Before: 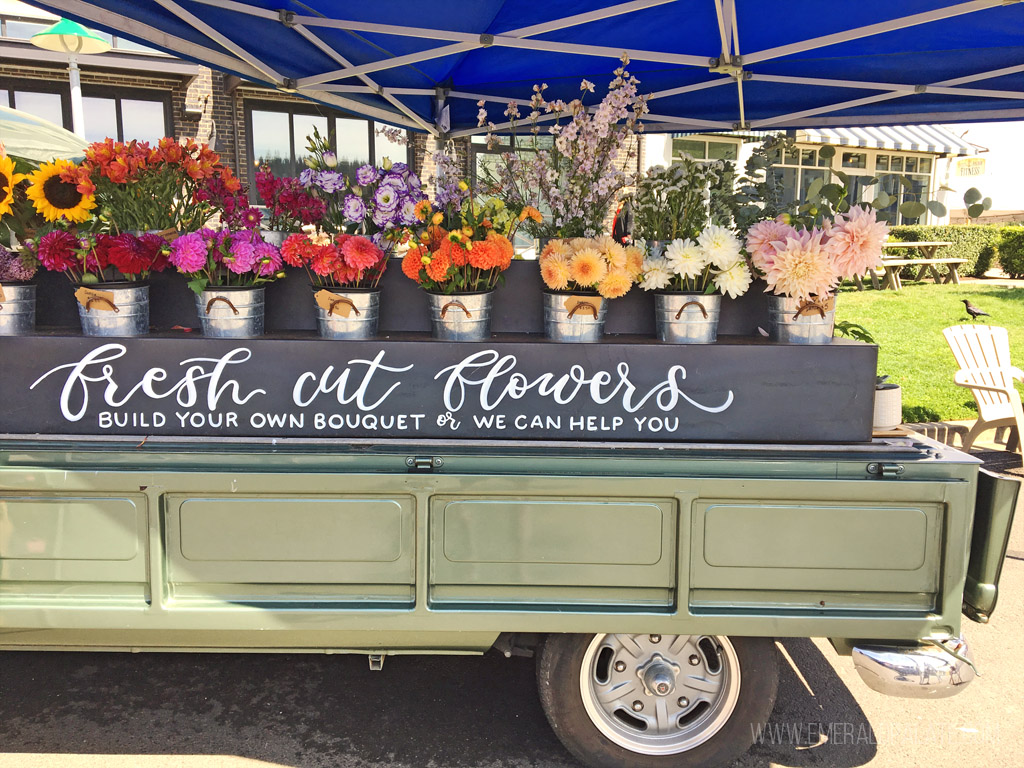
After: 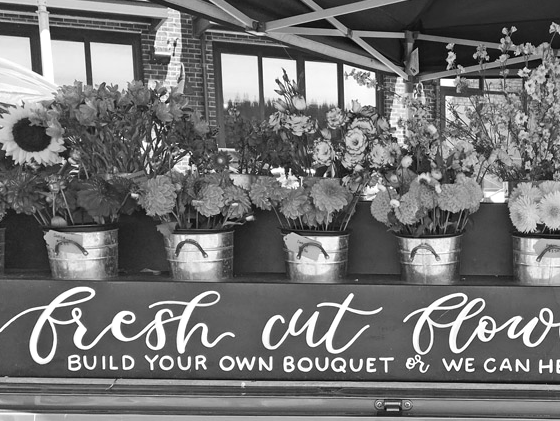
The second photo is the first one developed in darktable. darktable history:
white balance: red 1.066, blue 1.119
monochrome: size 3.1
crop and rotate: left 3.047%, top 7.509%, right 42.236%, bottom 37.598%
